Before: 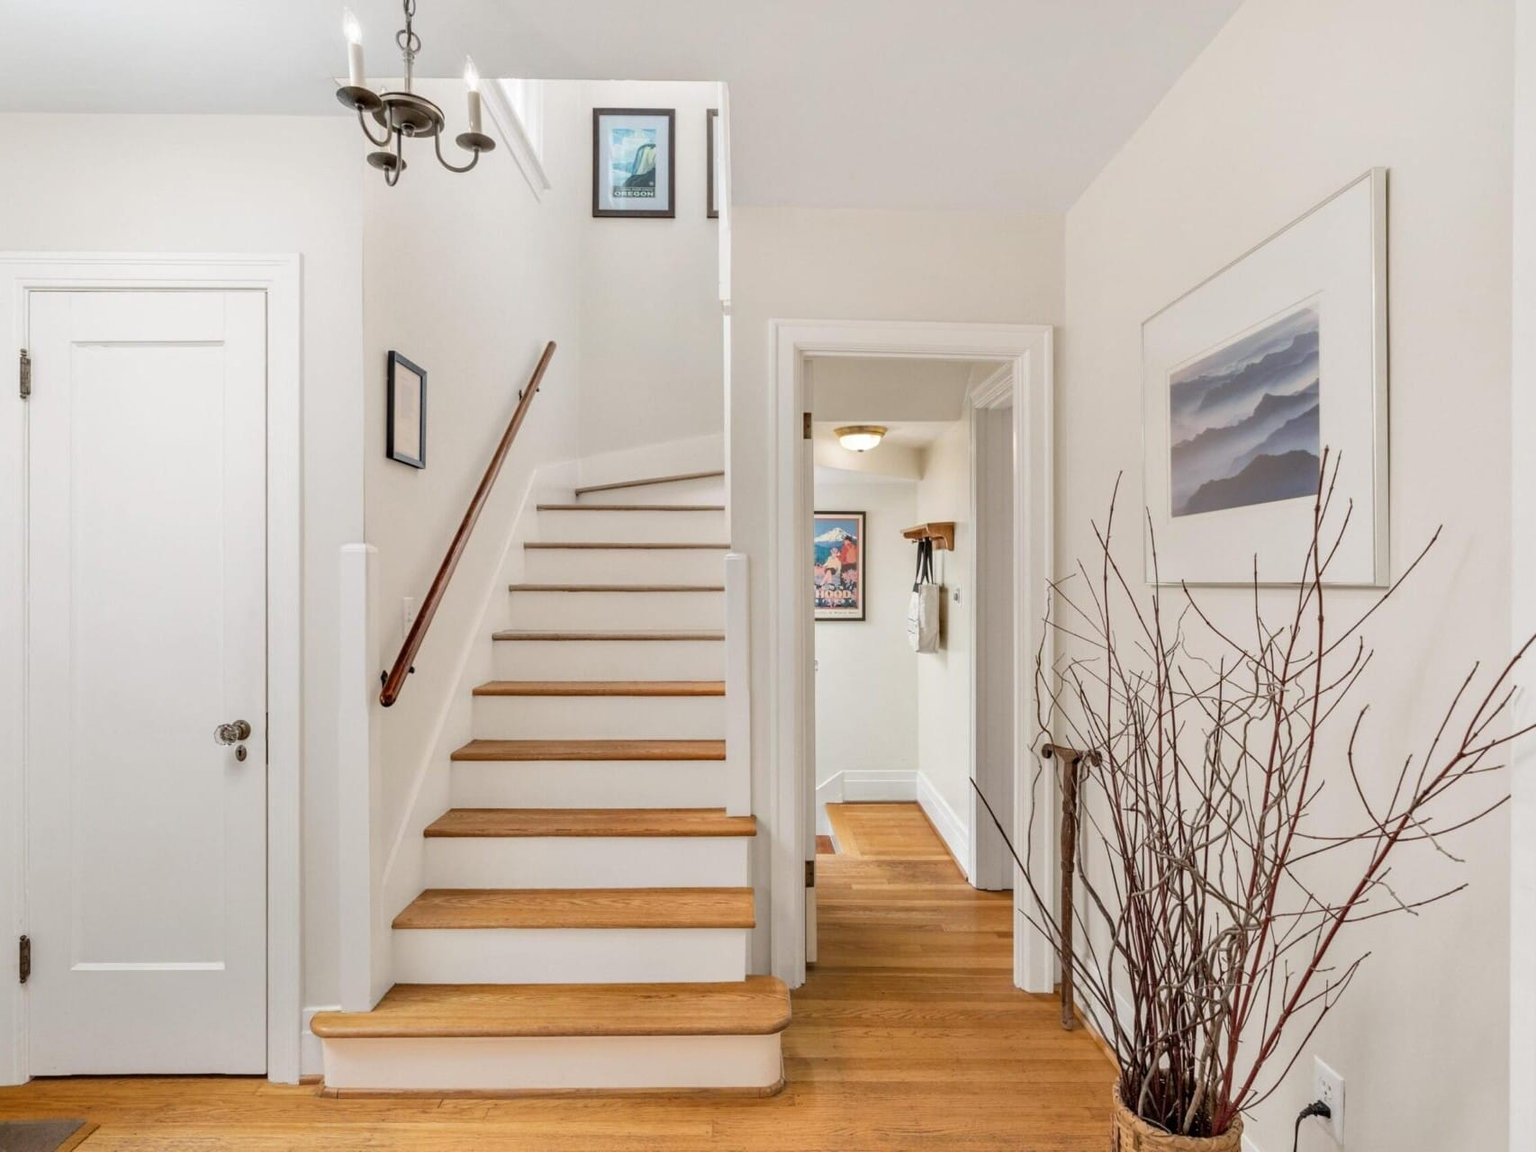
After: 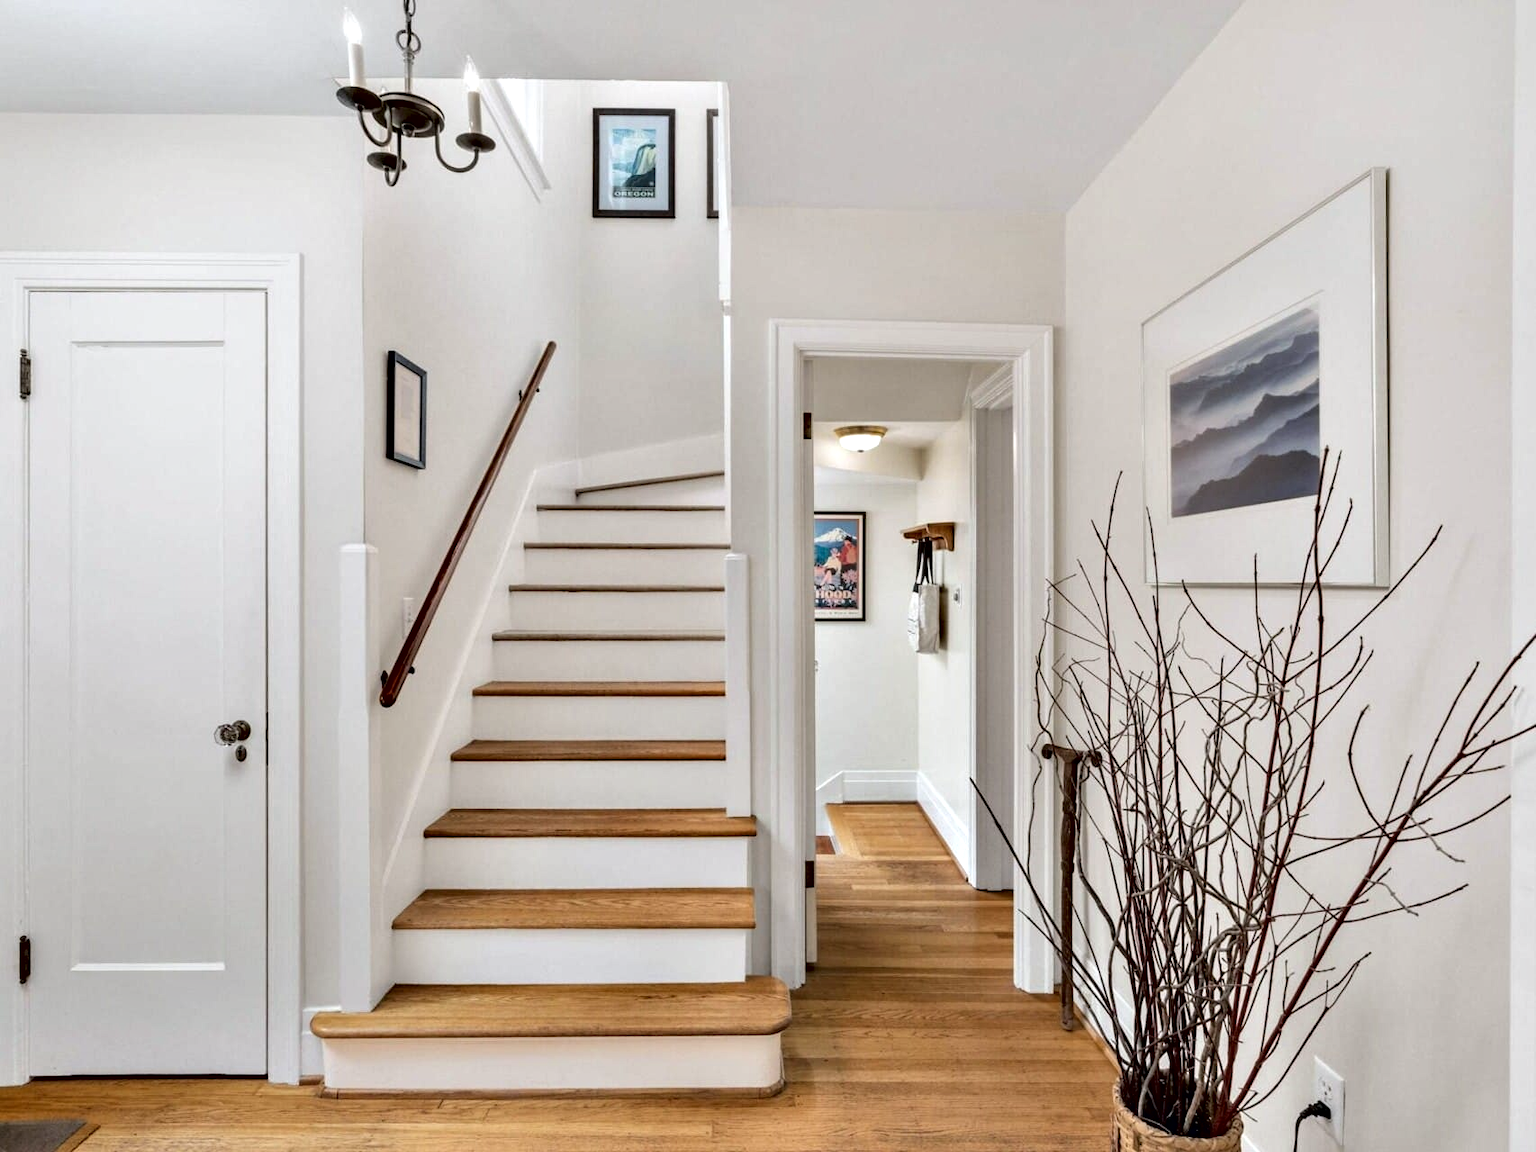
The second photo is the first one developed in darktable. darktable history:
white balance: red 0.988, blue 1.017
contrast equalizer: octaves 7, y [[0.6 ×6], [0.55 ×6], [0 ×6], [0 ×6], [0 ×6]]
contrast brightness saturation: saturation -0.17
